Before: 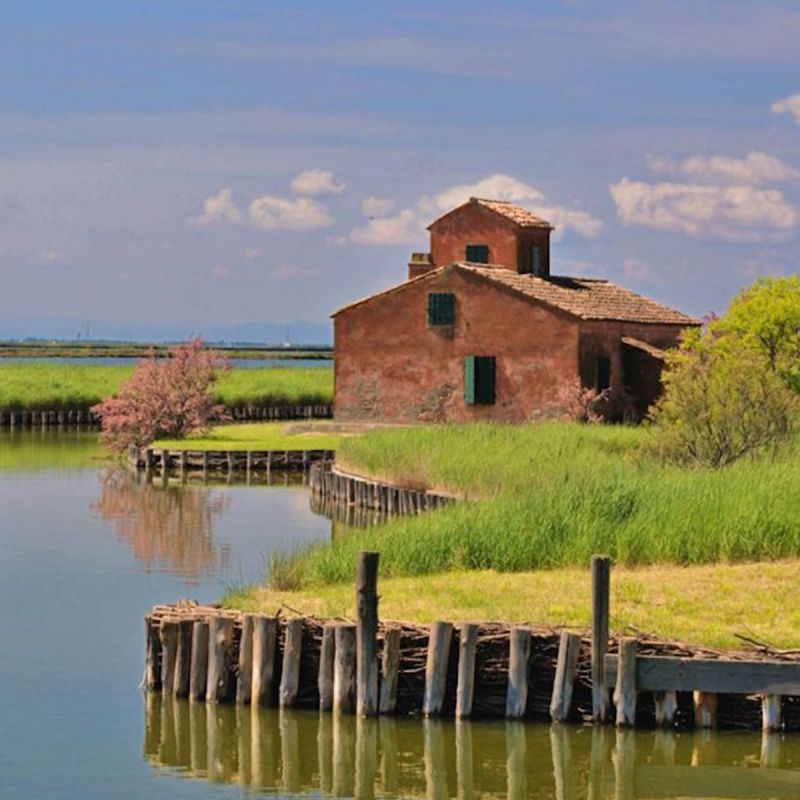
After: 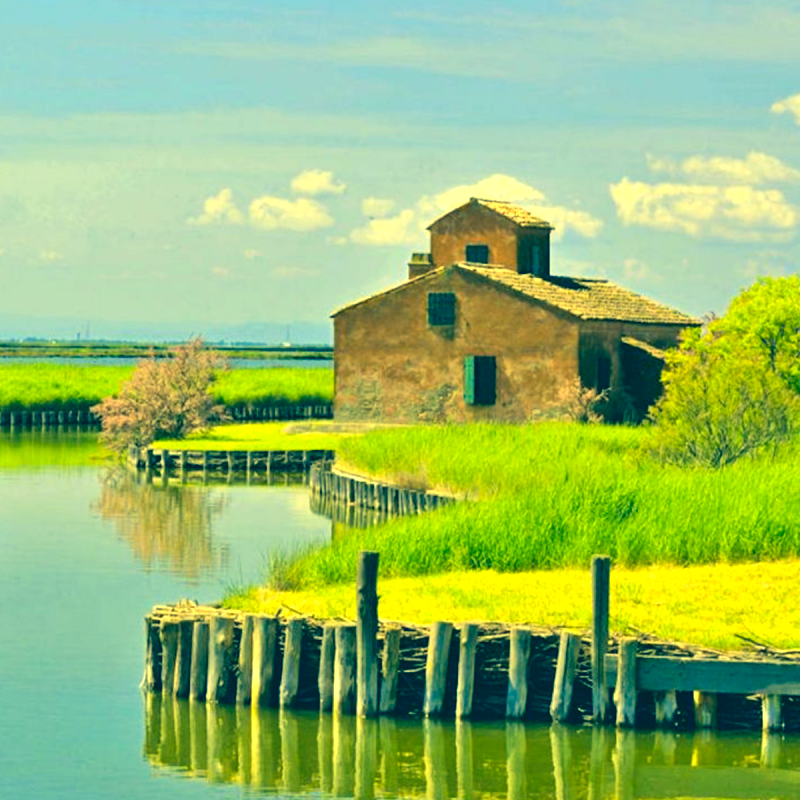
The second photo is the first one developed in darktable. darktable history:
color correction: highlights a* -15.58, highlights b* 40, shadows a* -40, shadows b* -26.18
exposure: black level correction 0, exposure 1 EV, compensate highlight preservation false
